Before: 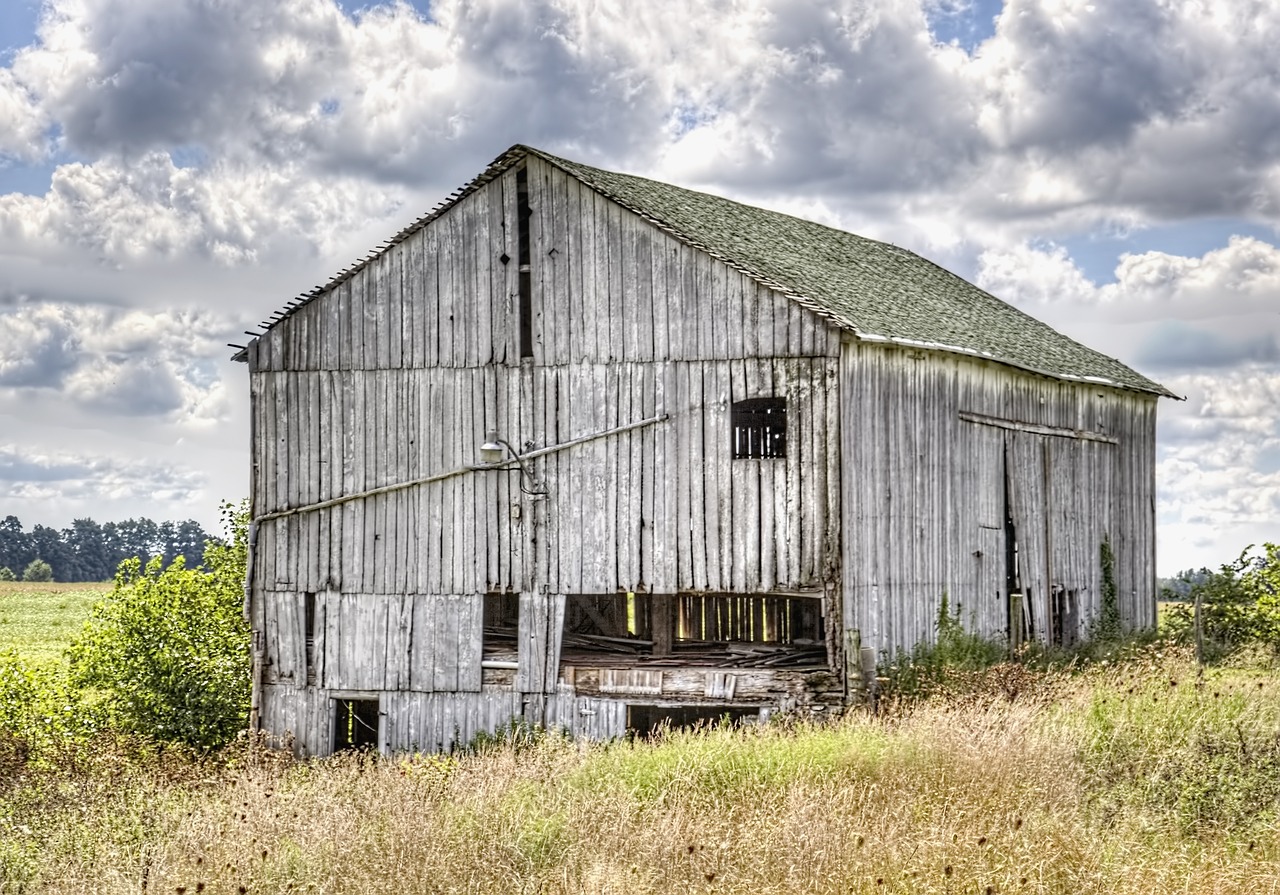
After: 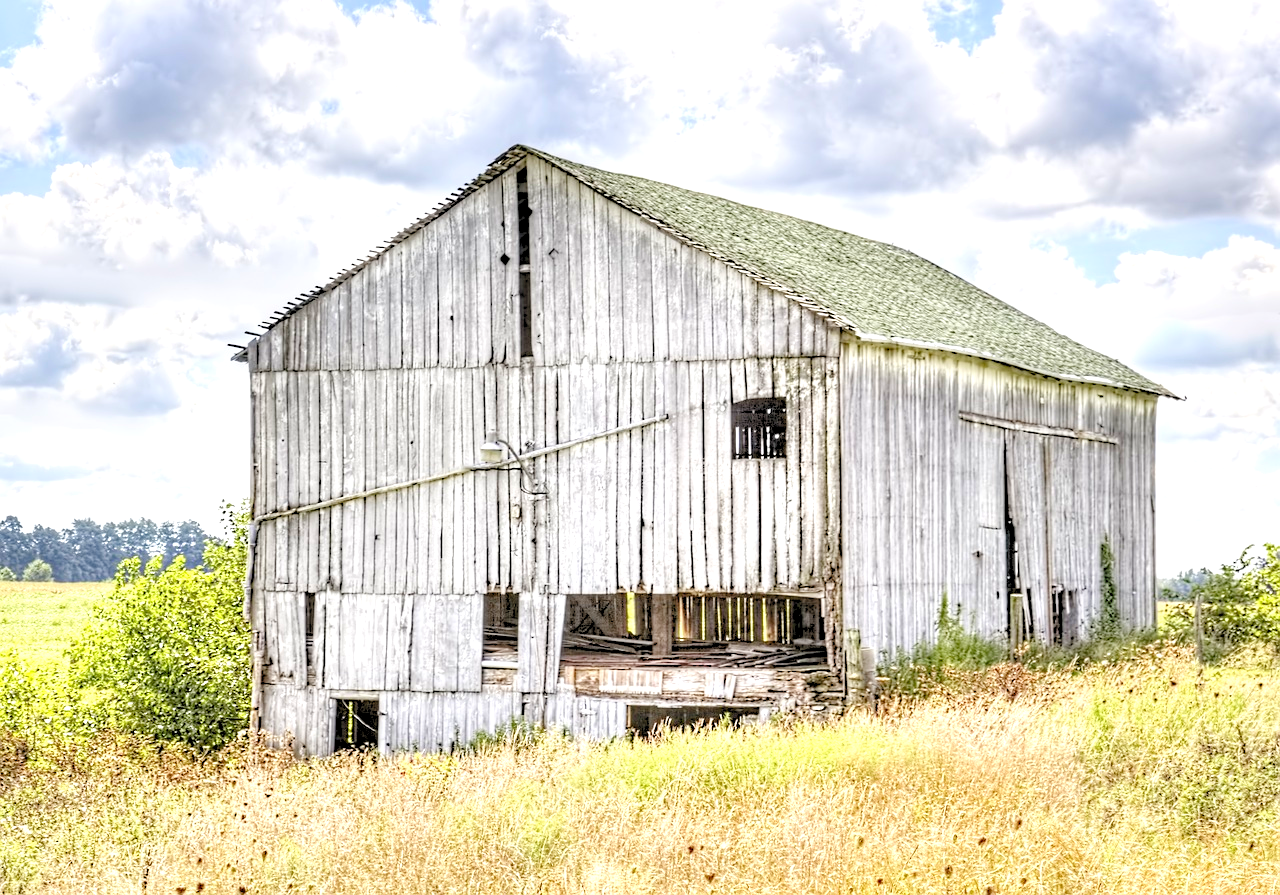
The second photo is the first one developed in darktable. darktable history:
exposure: black level correction 0, exposure 0.702 EV, compensate highlight preservation false
levels: white 99.9%, levels [0.072, 0.414, 0.976]
